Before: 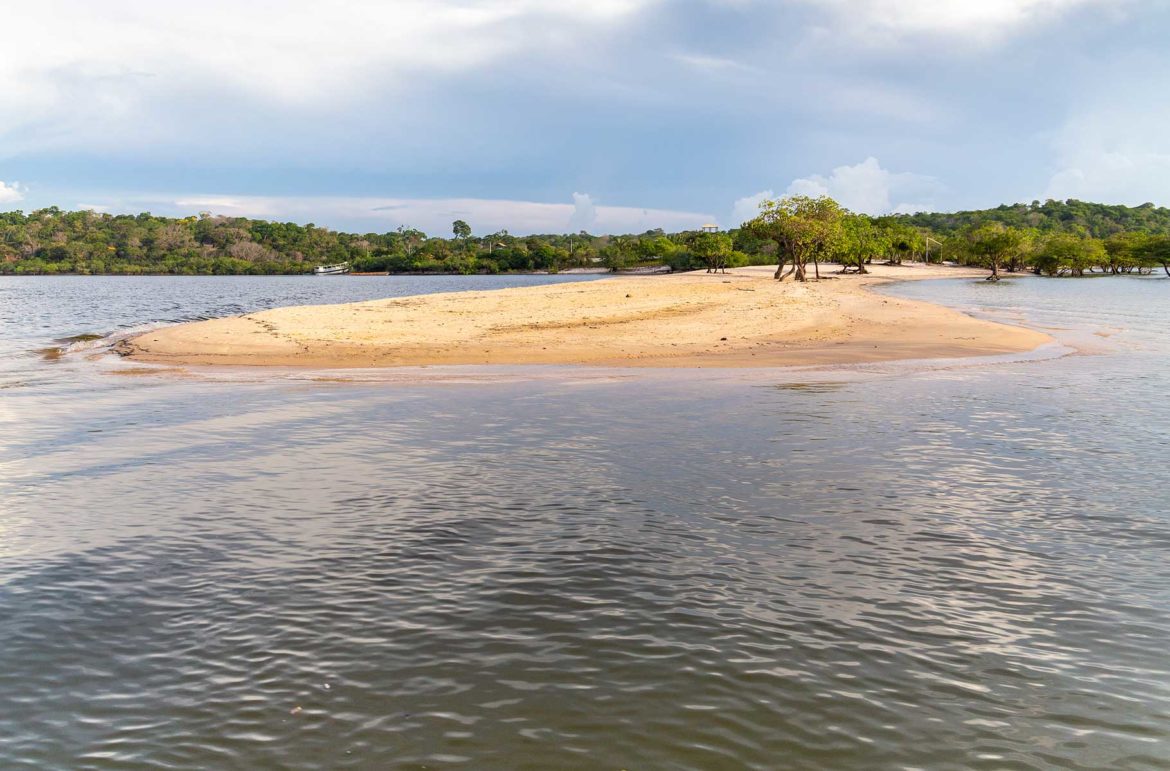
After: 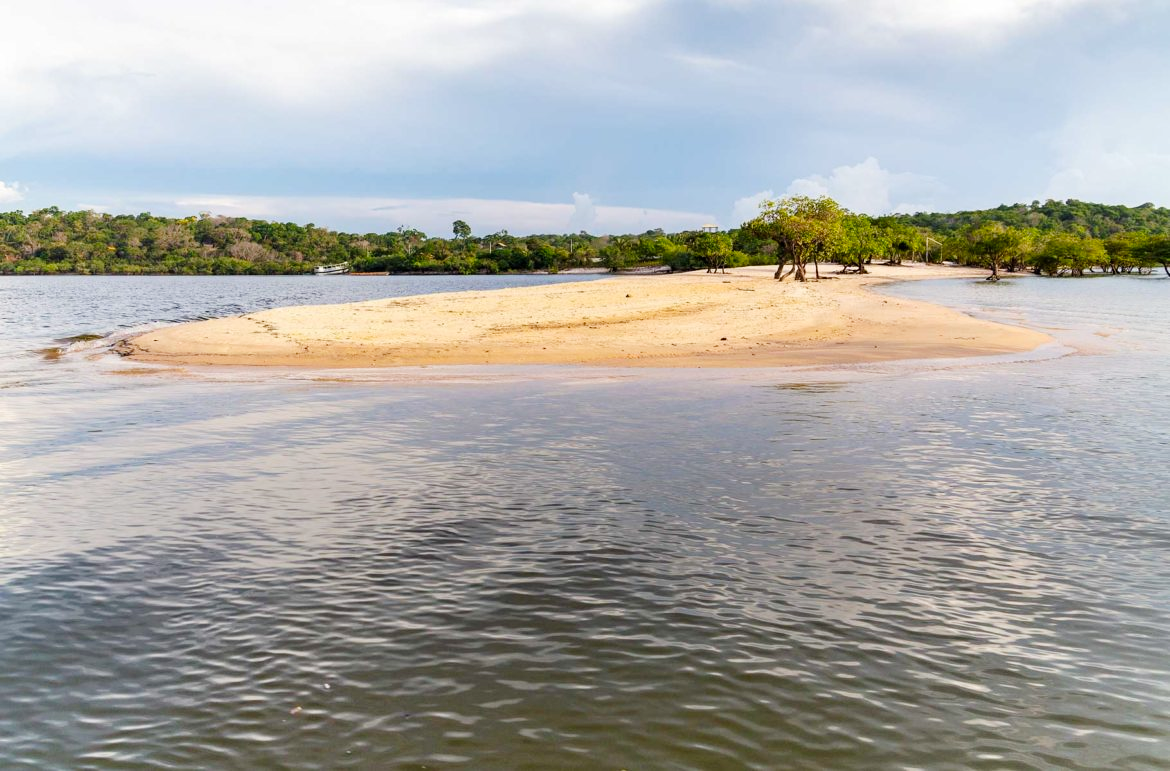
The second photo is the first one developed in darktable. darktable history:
tone curve: curves: ch0 [(0.021, 0) (0.104, 0.052) (0.496, 0.526) (0.737, 0.783) (1, 1)], preserve colors none
